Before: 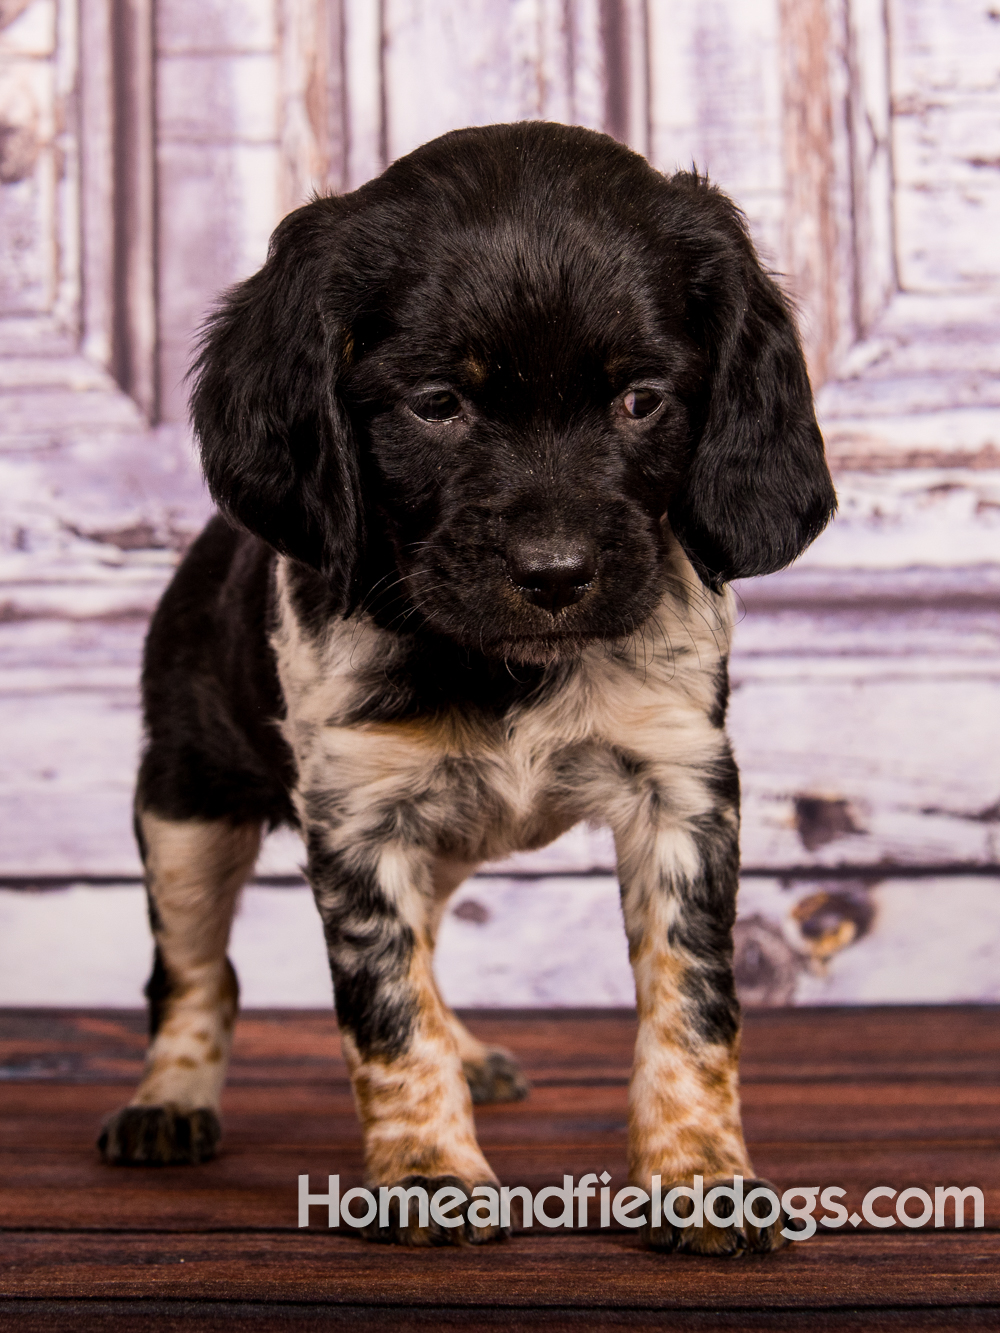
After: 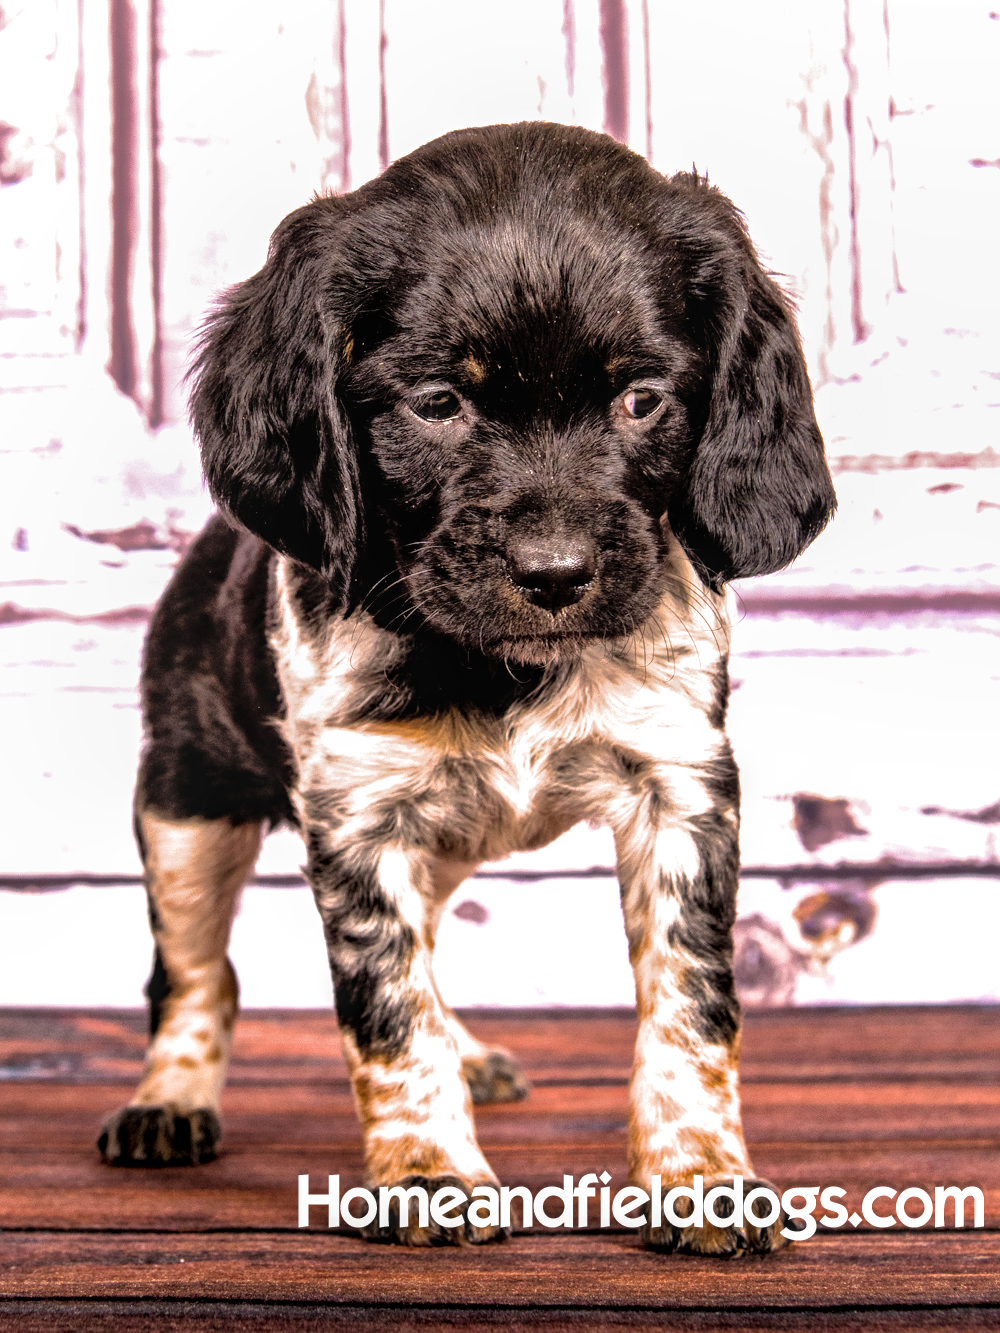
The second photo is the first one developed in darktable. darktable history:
shadows and highlights: on, module defaults
exposure: black level correction 0, exposure 1.579 EV, compensate highlight preservation false
local contrast: detail 130%
filmic rgb: black relative exposure -12.02 EV, white relative exposure 2.82 EV, target black luminance 0%, hardness 8.1, latitude 69.74%, contrast 1.138, highlights saturation mix 10.2%, shadows ↔ highlights balance -0.385%
